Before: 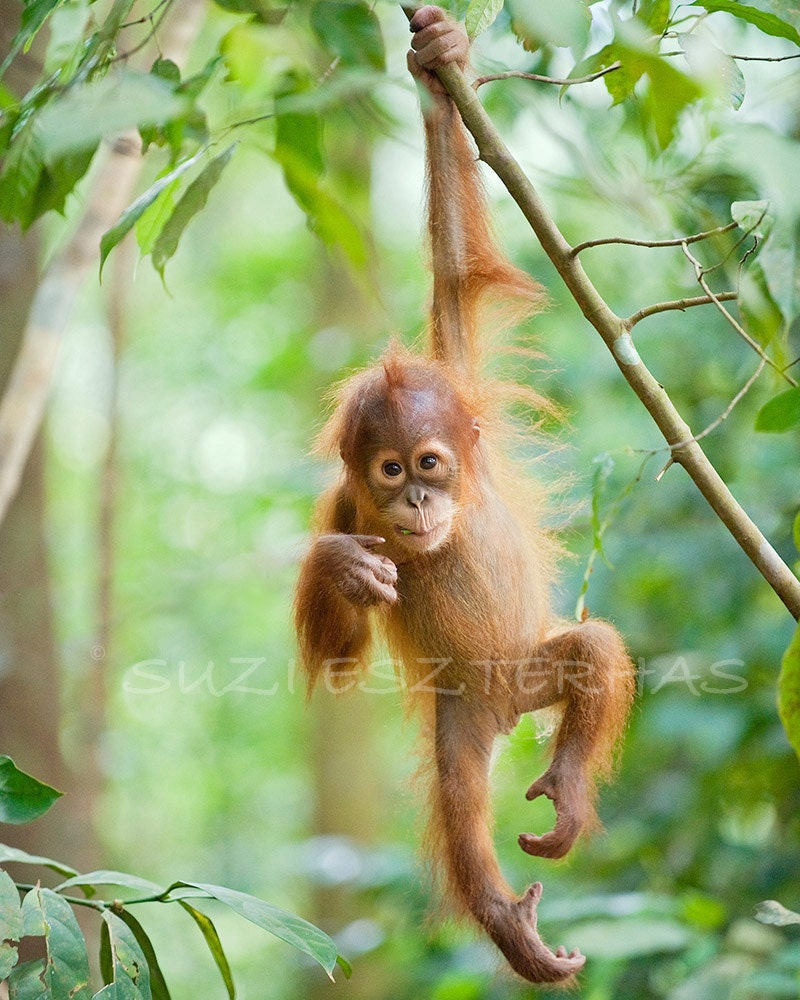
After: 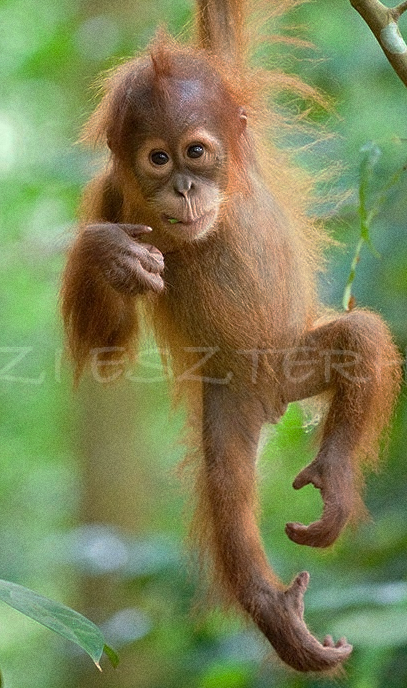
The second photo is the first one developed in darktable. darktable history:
crop and rotate: left 29.237%, top 31.152%, right 19.807%
base curve: curves: ch0 [(0, 0) (0.595, 0.418) (1, 1)], preserve colors none
grain: coarseness 0.09 ISO
rgb levels: preserve colors max RGB
